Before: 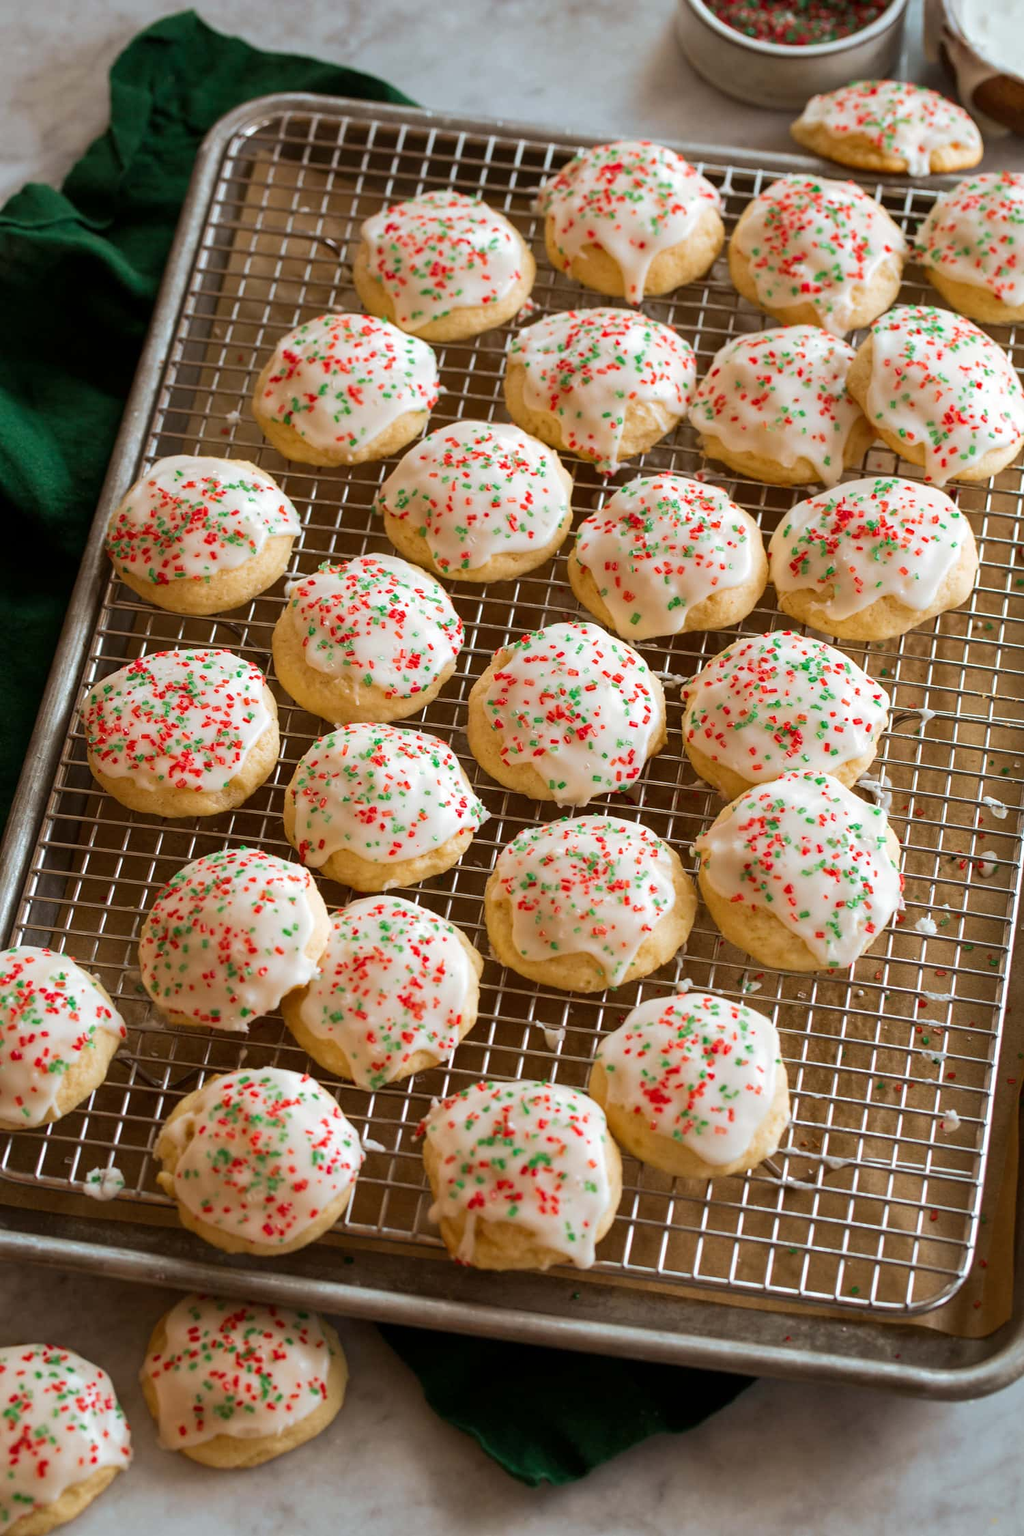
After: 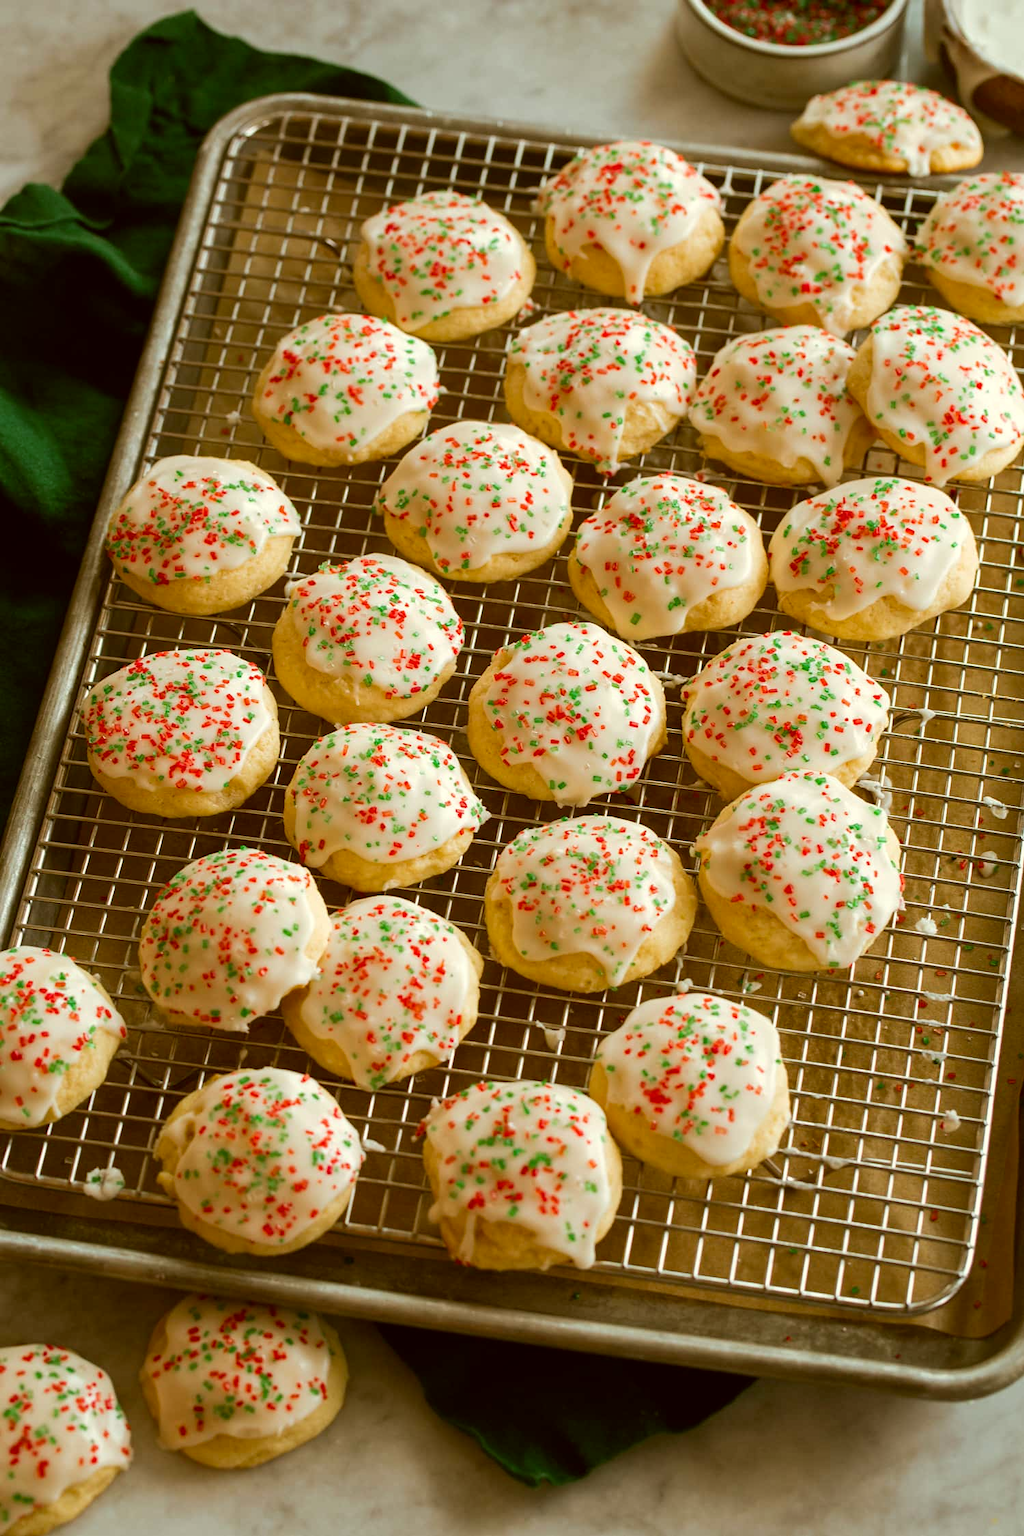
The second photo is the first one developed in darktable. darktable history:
color correction: highlights a* -1.3, highlights b* 10.56, shadows a* 0.83, shadows b* 19.94
